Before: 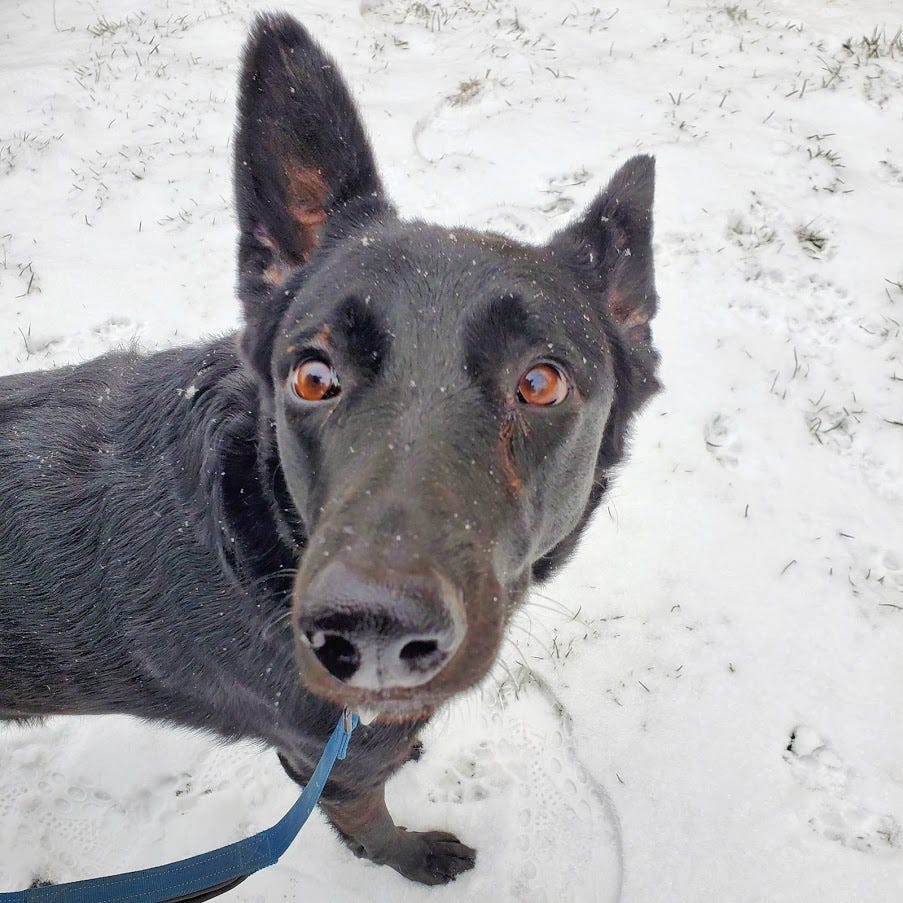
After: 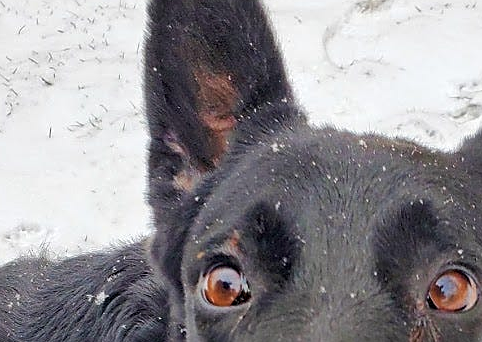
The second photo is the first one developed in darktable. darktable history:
sharpen: on, module defaults
crop: left 10.053%, top 10.503%, right 36.557%, bottom 51.609%
